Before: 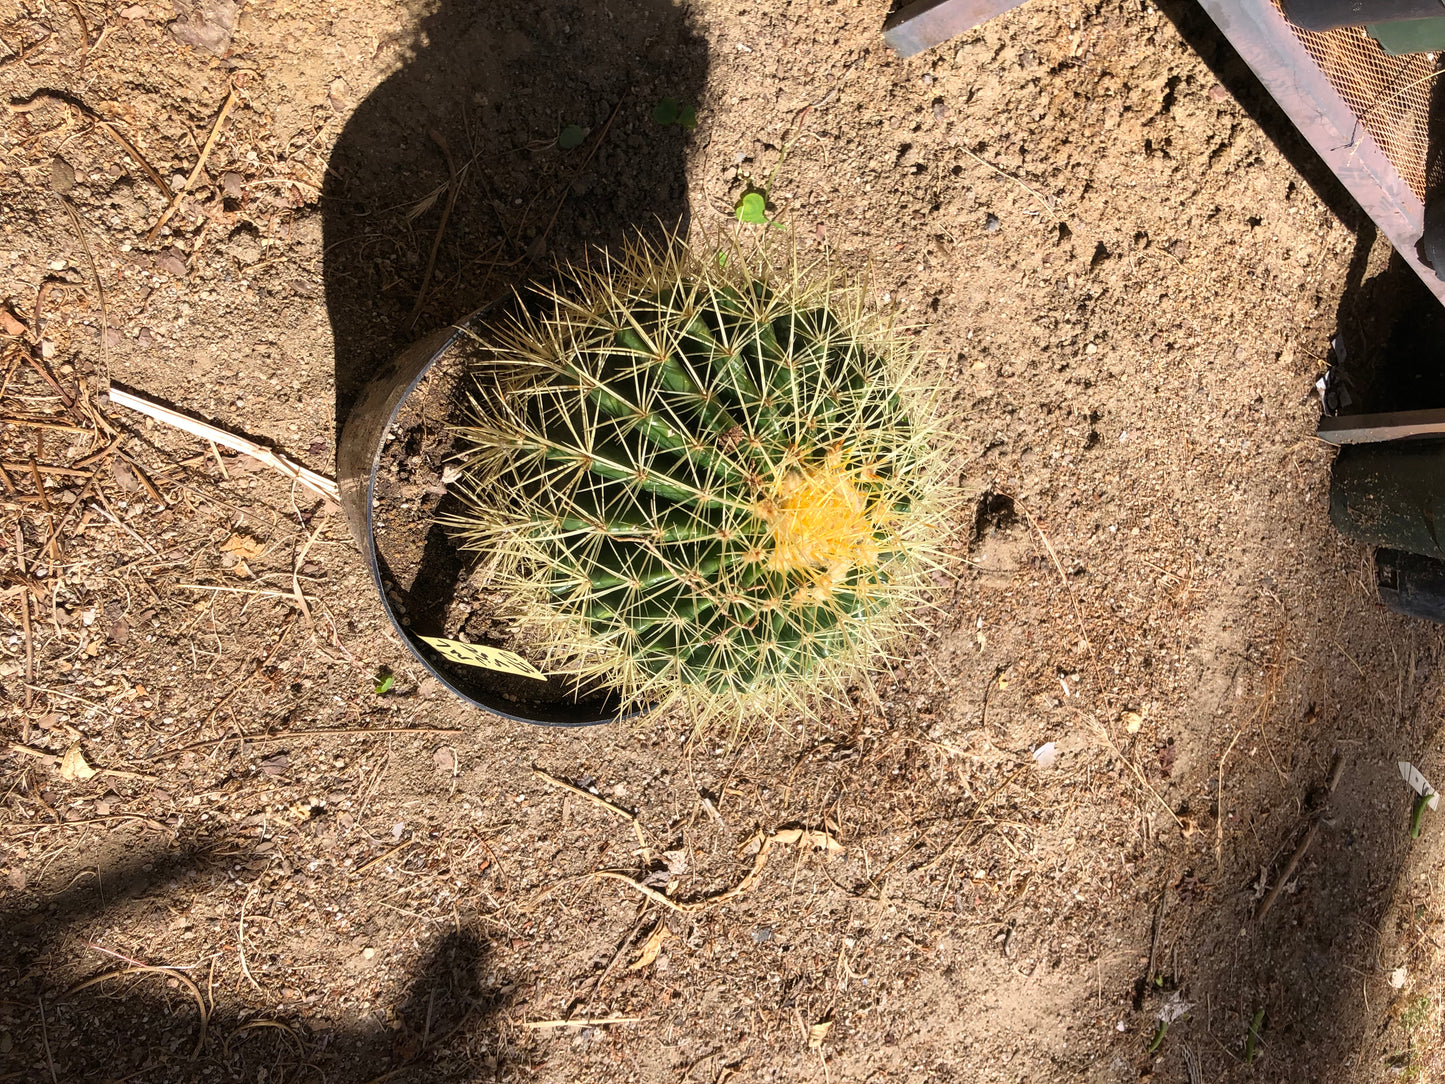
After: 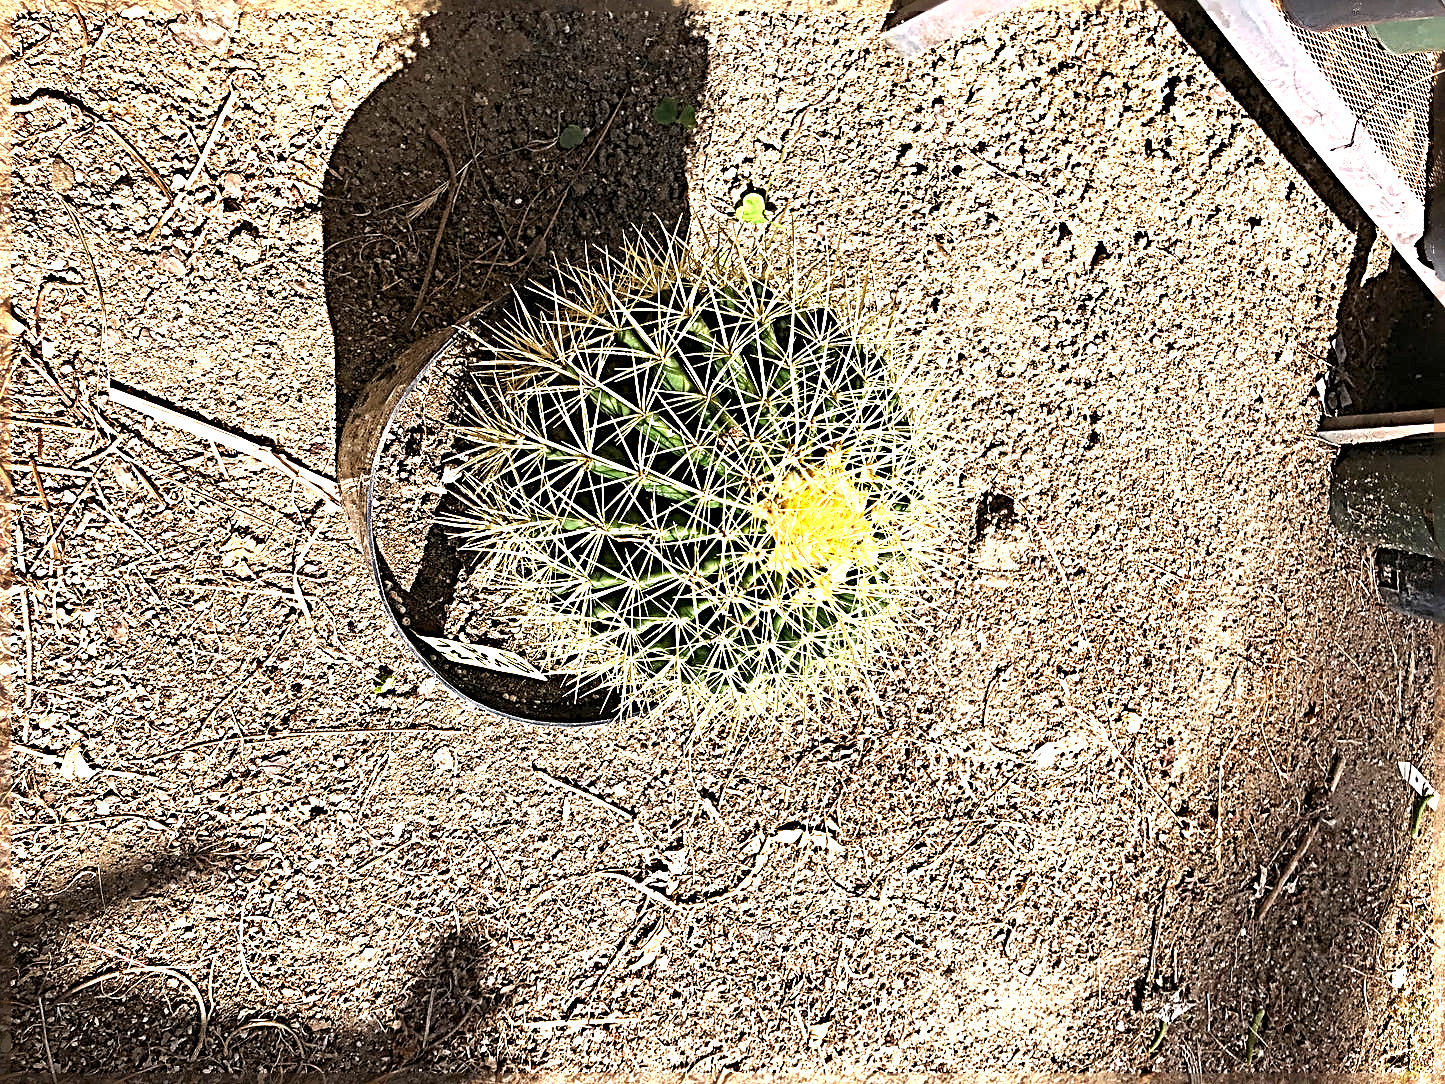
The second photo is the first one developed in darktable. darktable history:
color balance rgb: global vibrance 10%
sharpen: radius 4.001, amount 2
exposure: exposure 1.15 EV, compensate highlight preservation false
